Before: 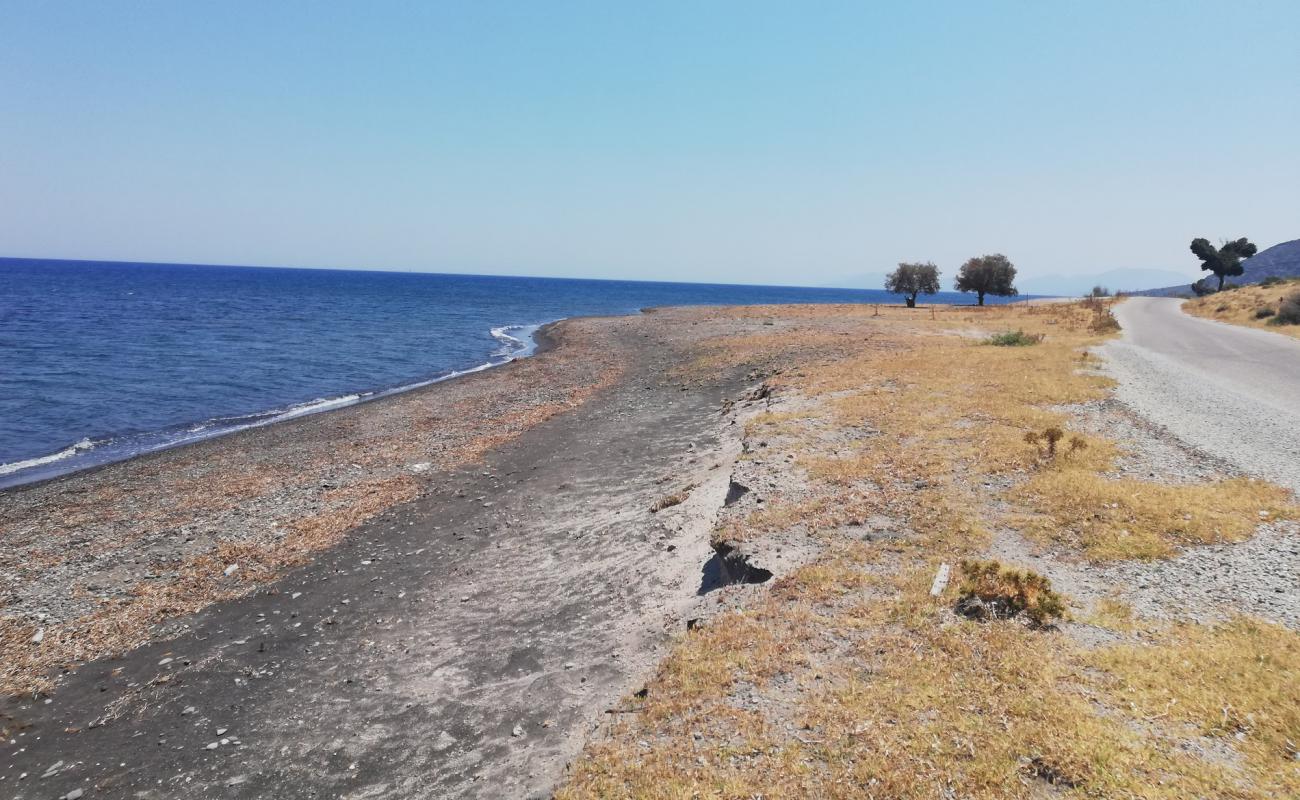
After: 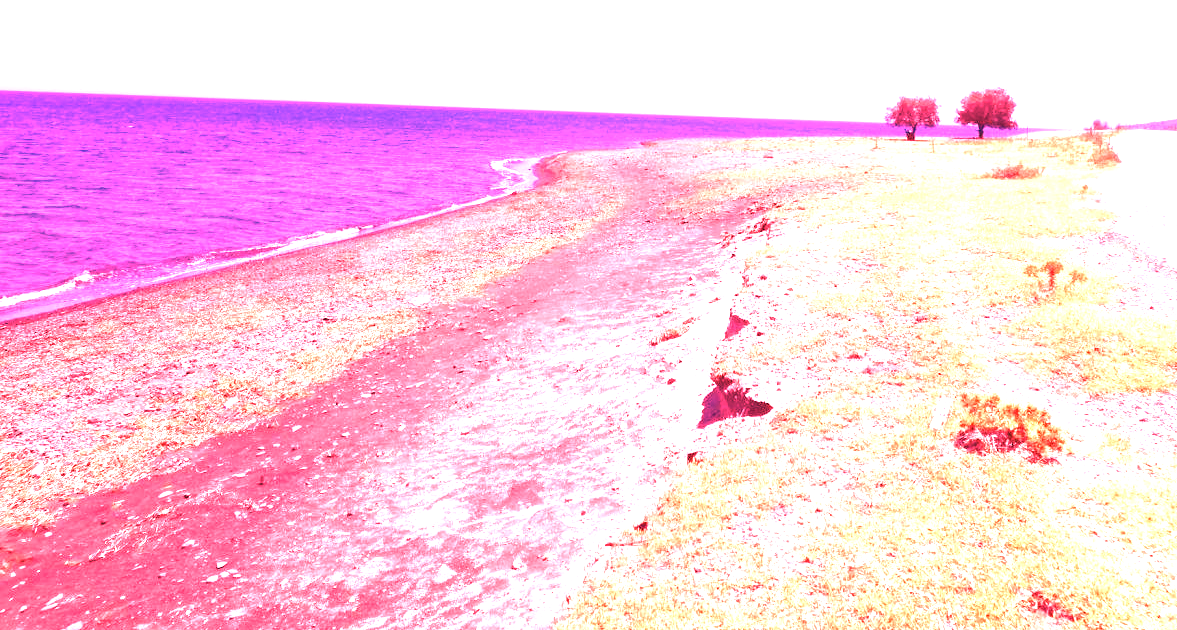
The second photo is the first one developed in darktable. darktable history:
crop: top 20.916%, right 9.437%, bottom 0.316%
velvia: on, module defaults
white balance: red 4.26, blue 1.802
